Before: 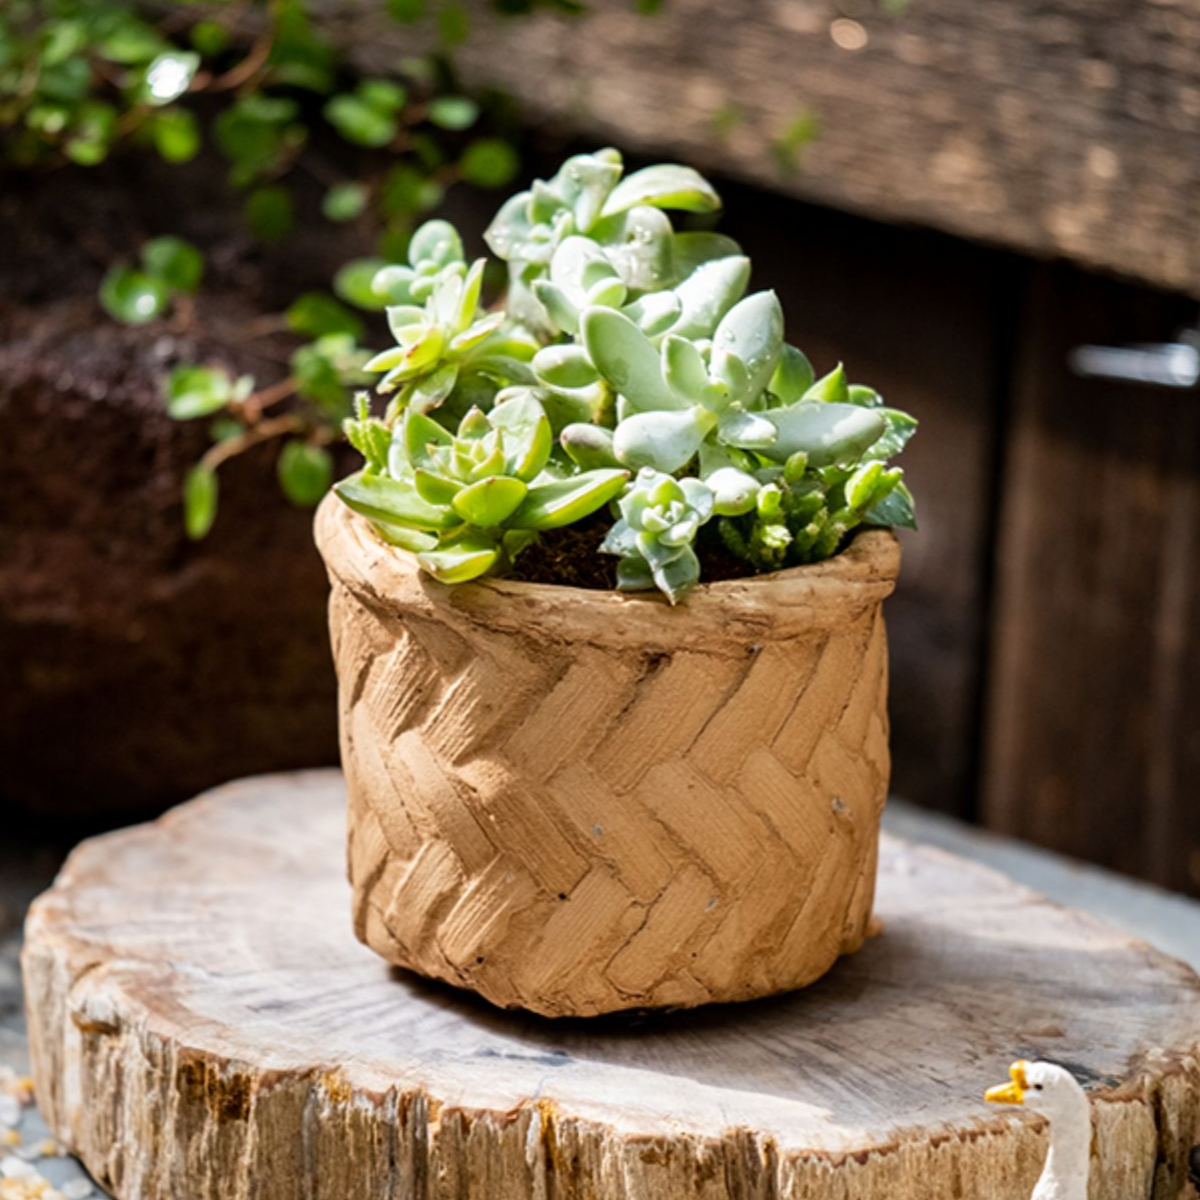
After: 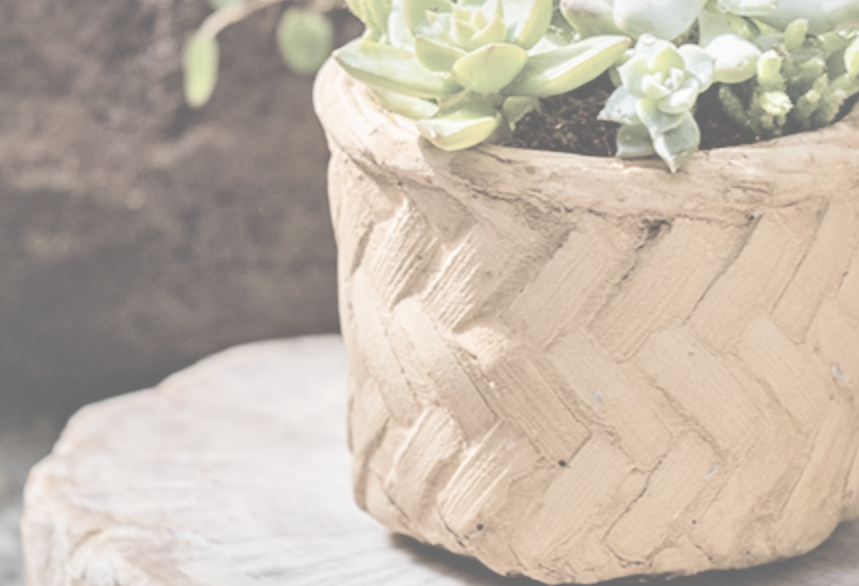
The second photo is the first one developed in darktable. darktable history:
contrast brightness saturation: contrast -0.318, brightness 0.739, saturation -0.76
exposure: exposure 0.215 EV, compensate highlight preservation false
local contrast: mode bilateral grid, contrast 20, coarseness 51, detail 149%, midtone range 0.2
color balance rgb: linear chroma grading › global chroma 9.069%, perceptual saturation grading › global saturation 17.667%, perceptual brilliance grading › mid-tones 9.199%, perceptual brilliance grading › shadows 14.252%
crop: top 36.094%, right 28.389%, bottom 15.026%
